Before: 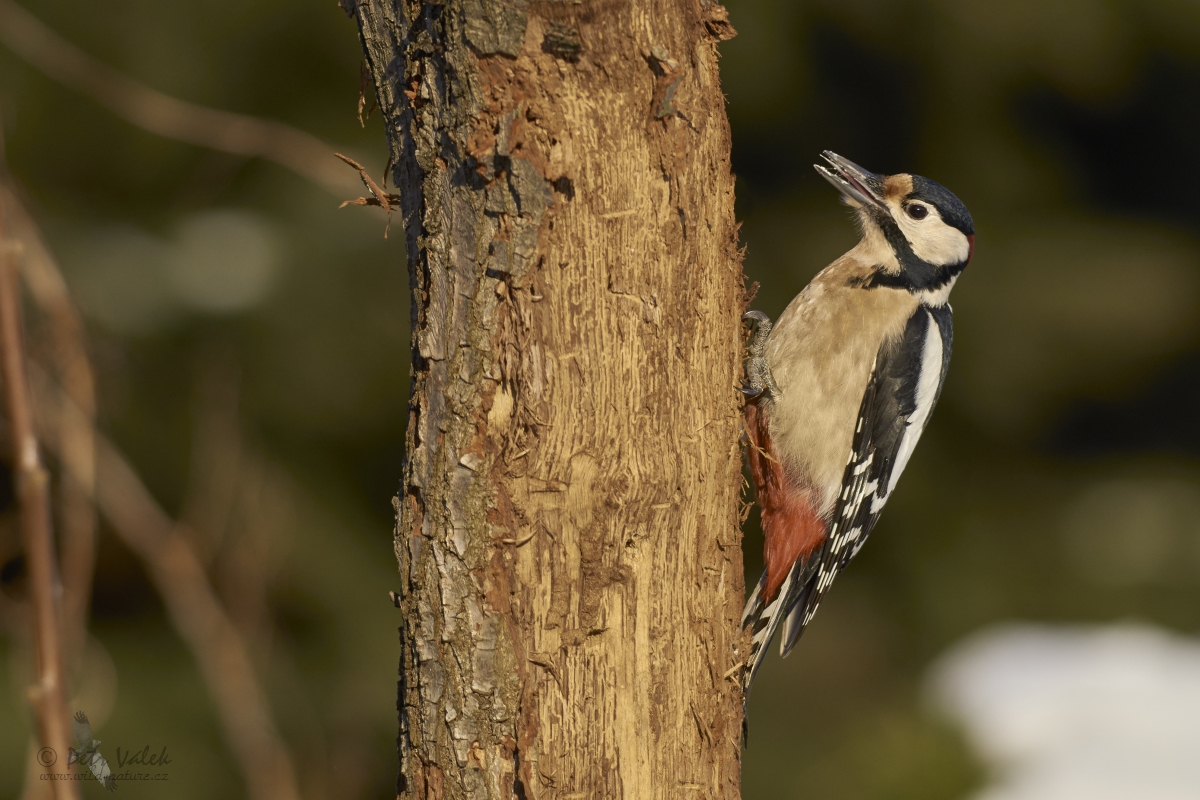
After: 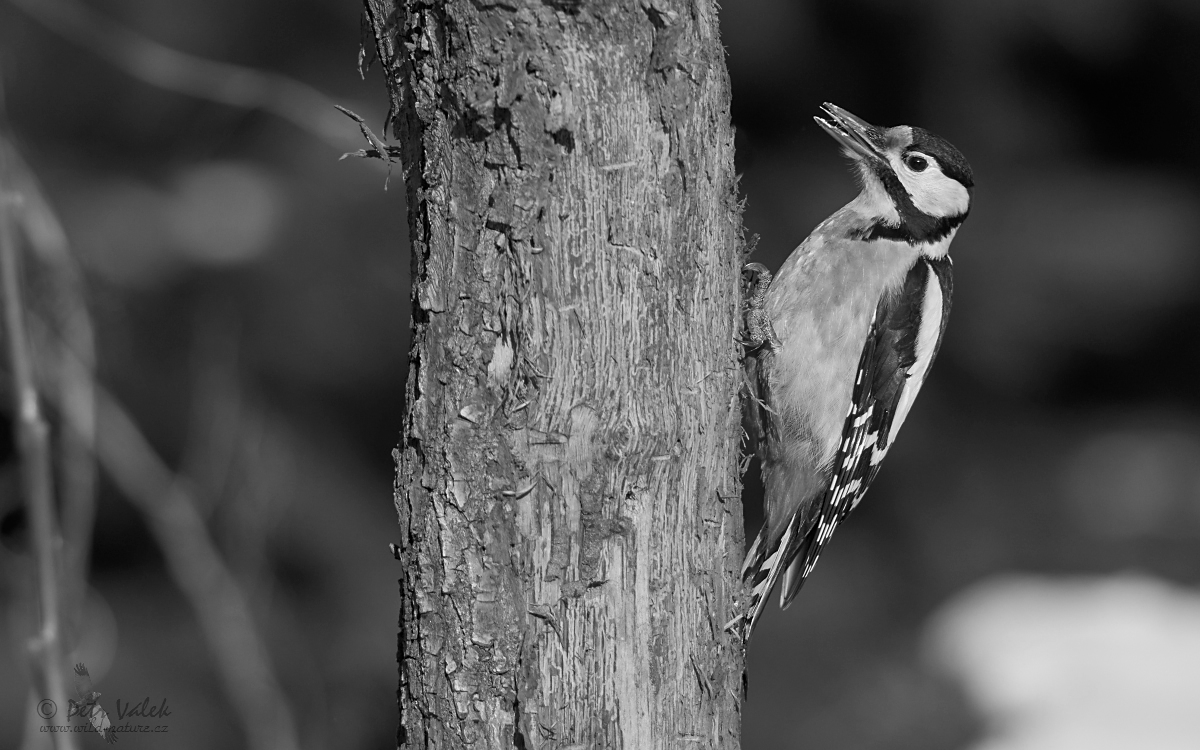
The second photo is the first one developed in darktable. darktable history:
monochrome: on, module defaults
sharpen: radius 1.458, amount 0.398, threshold 1.271
crop and rotate: top 6.25%
